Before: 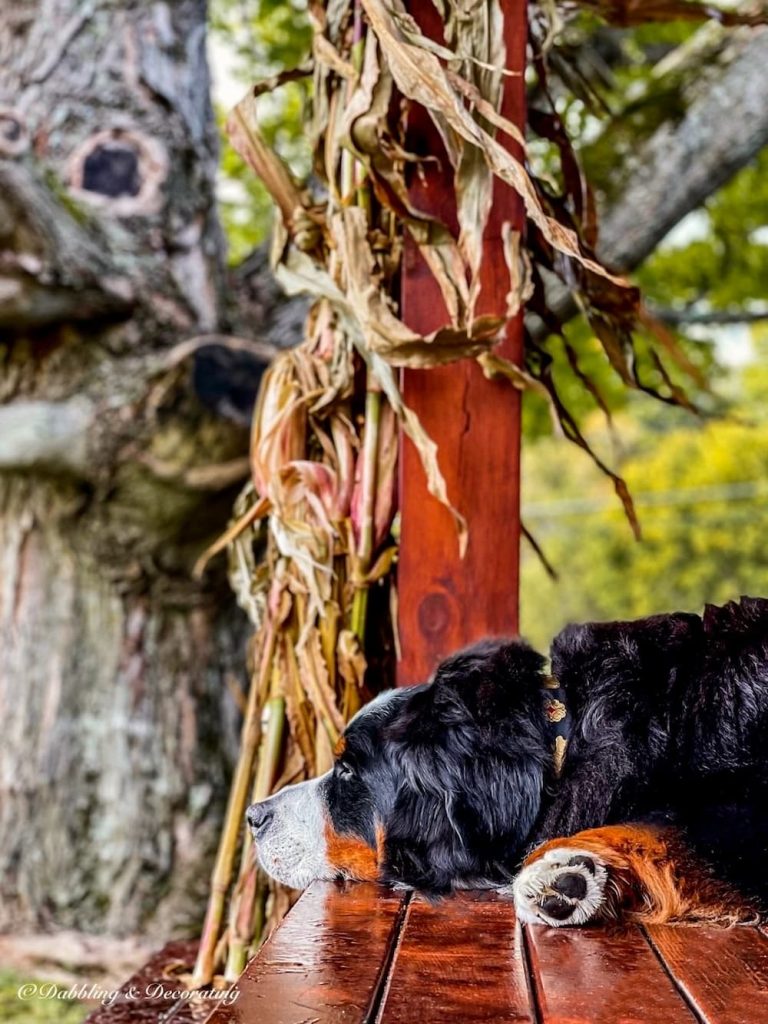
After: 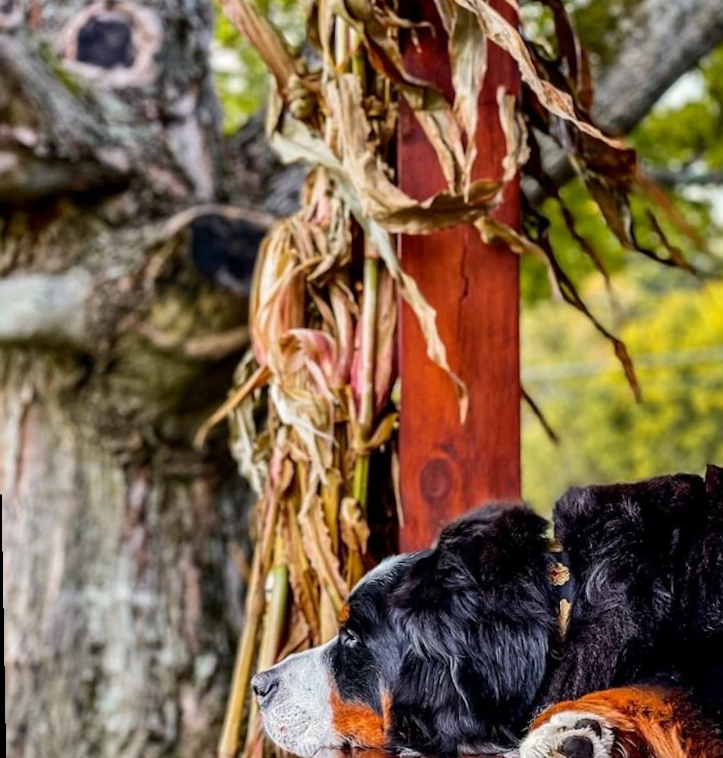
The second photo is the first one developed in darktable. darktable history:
rotate and perspective: rotation -1°, crop left 0.011, crop right 0.989, crop top 0.025, crop bottom 0.975
crop and rotate: angle 0.03°, top 11.643%, right 5.651%, bottom 11.189%
